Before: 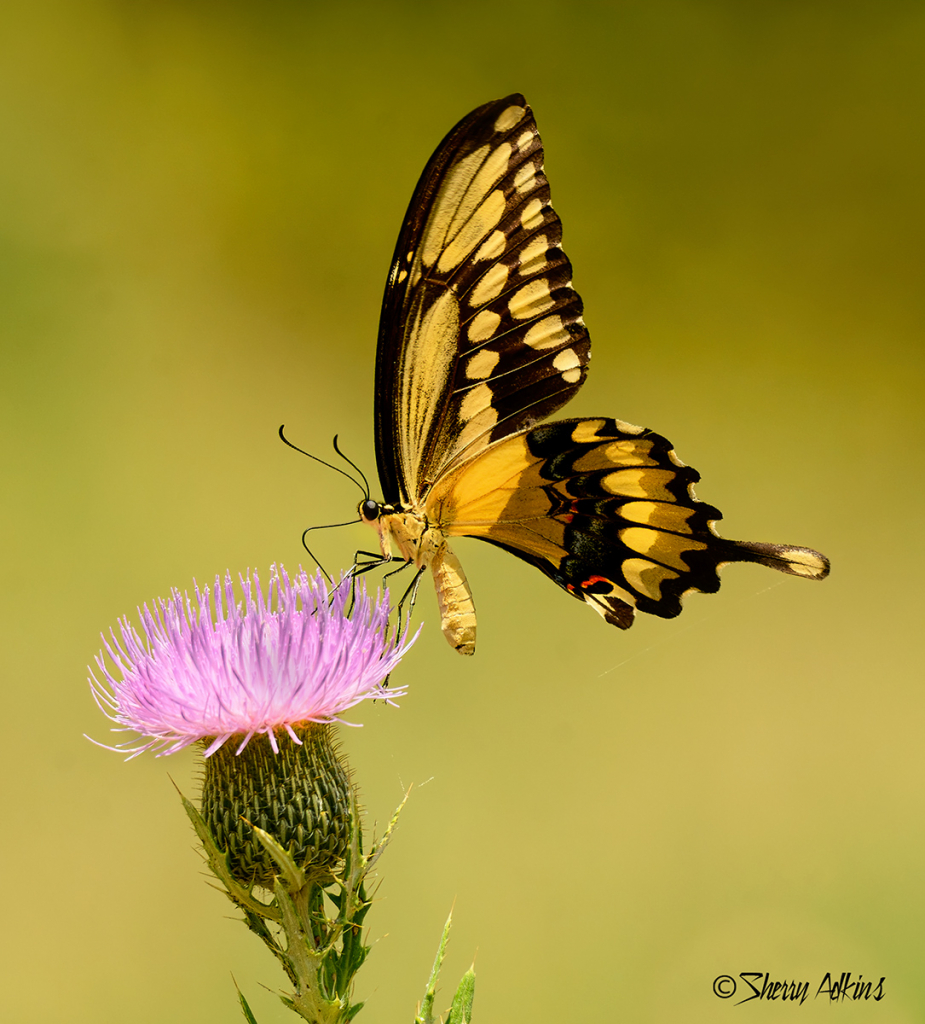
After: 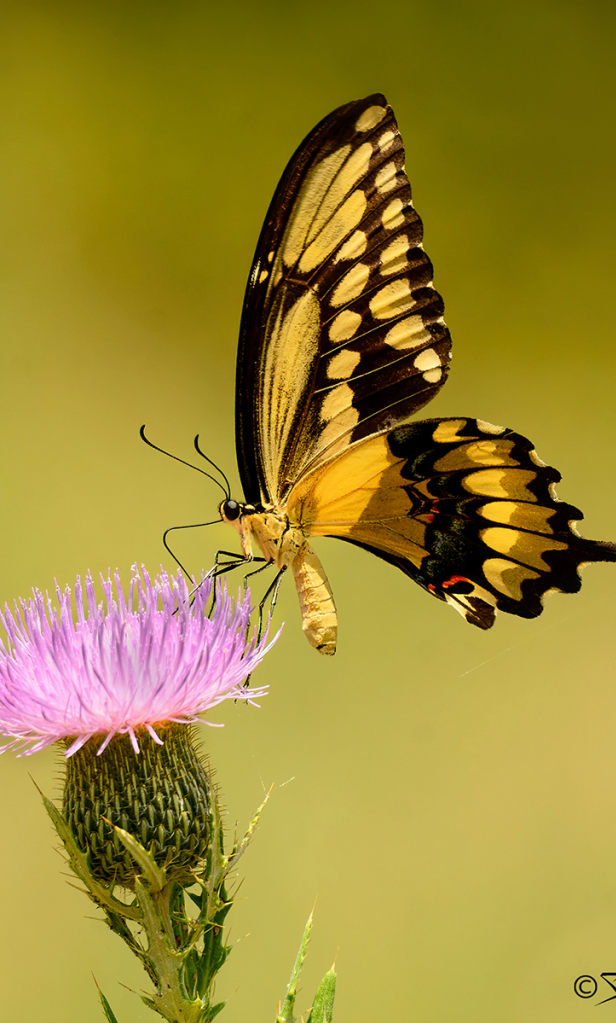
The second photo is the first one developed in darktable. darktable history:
tone equalizer: on, module defaults
crop and rotate: left 15.055%, right 18.278%
